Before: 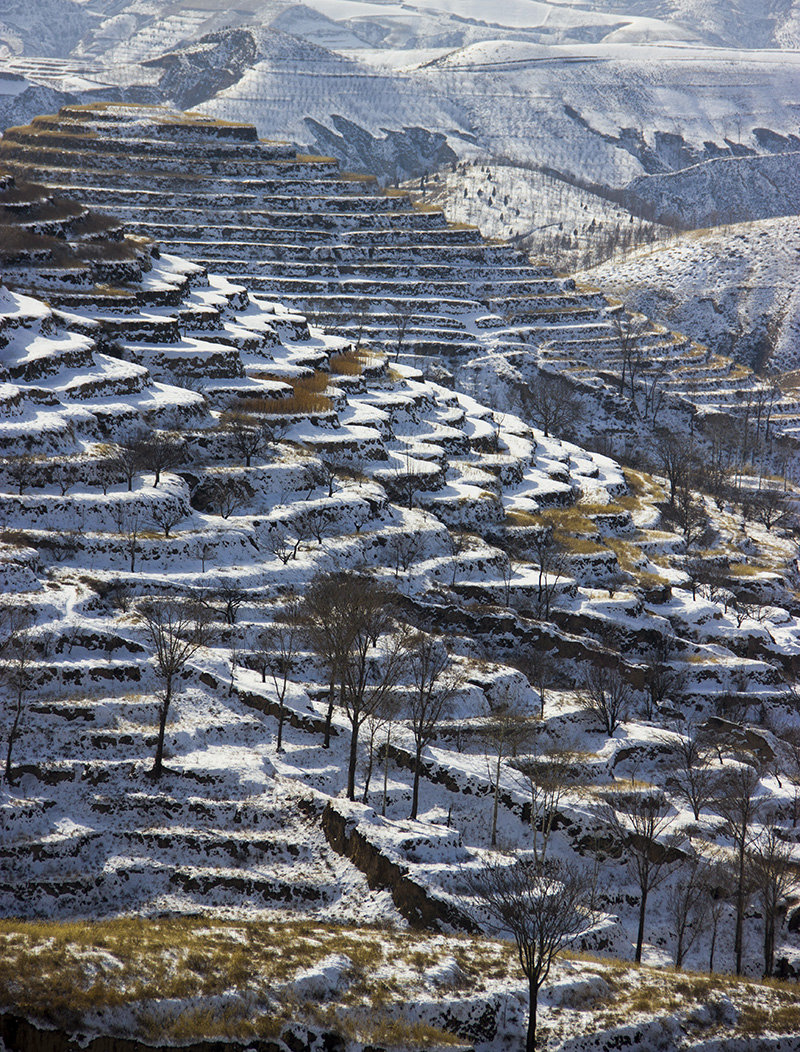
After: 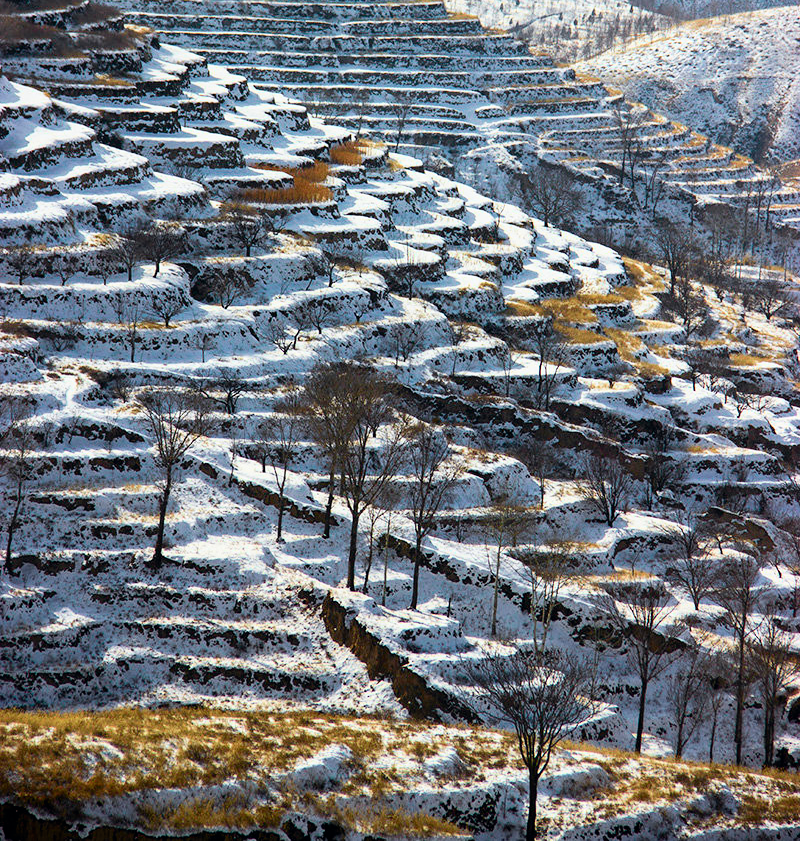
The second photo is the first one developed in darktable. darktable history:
shadows and highlights: shadows 25, highlights -25
tone curve: curves: ch0 [(0, 0) (0.051, 0.047) (0.102, 0.099) (0.258, 0.29) (0.442, 0.527) (0.695, 0.804) (0.88, 0.952) (1, 1)]; ch1 [(0, 0) (0.339, 0.298) (0.402, 0.363) (0.444, 0.415) (0.485, 0.469) (0.494, 0.493) (0.504, 0.501) (0.525, 0.534) (0.555, 0.593) (0.594, 0.648) (1, 1)]; ch2 [(0, 0) (0.48, 0.48) (0.504, 0.5) (0.535, 0.557) (0.581, 0.623) (0.649, 0.683) (0.824, 0.815) (1, 1)], color space Lab, independent channels, preserve colors none
crop and rotate: top 19.998%
